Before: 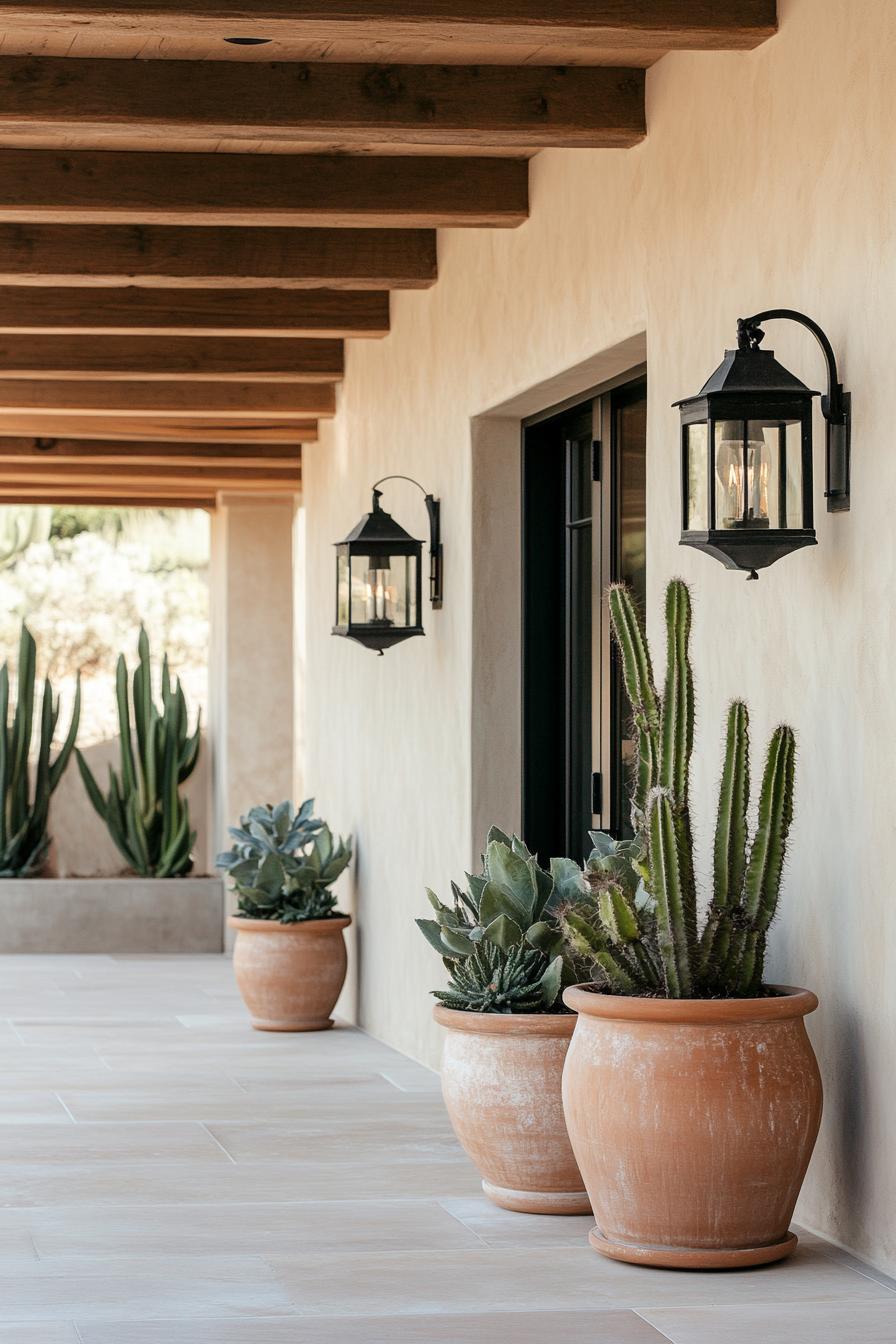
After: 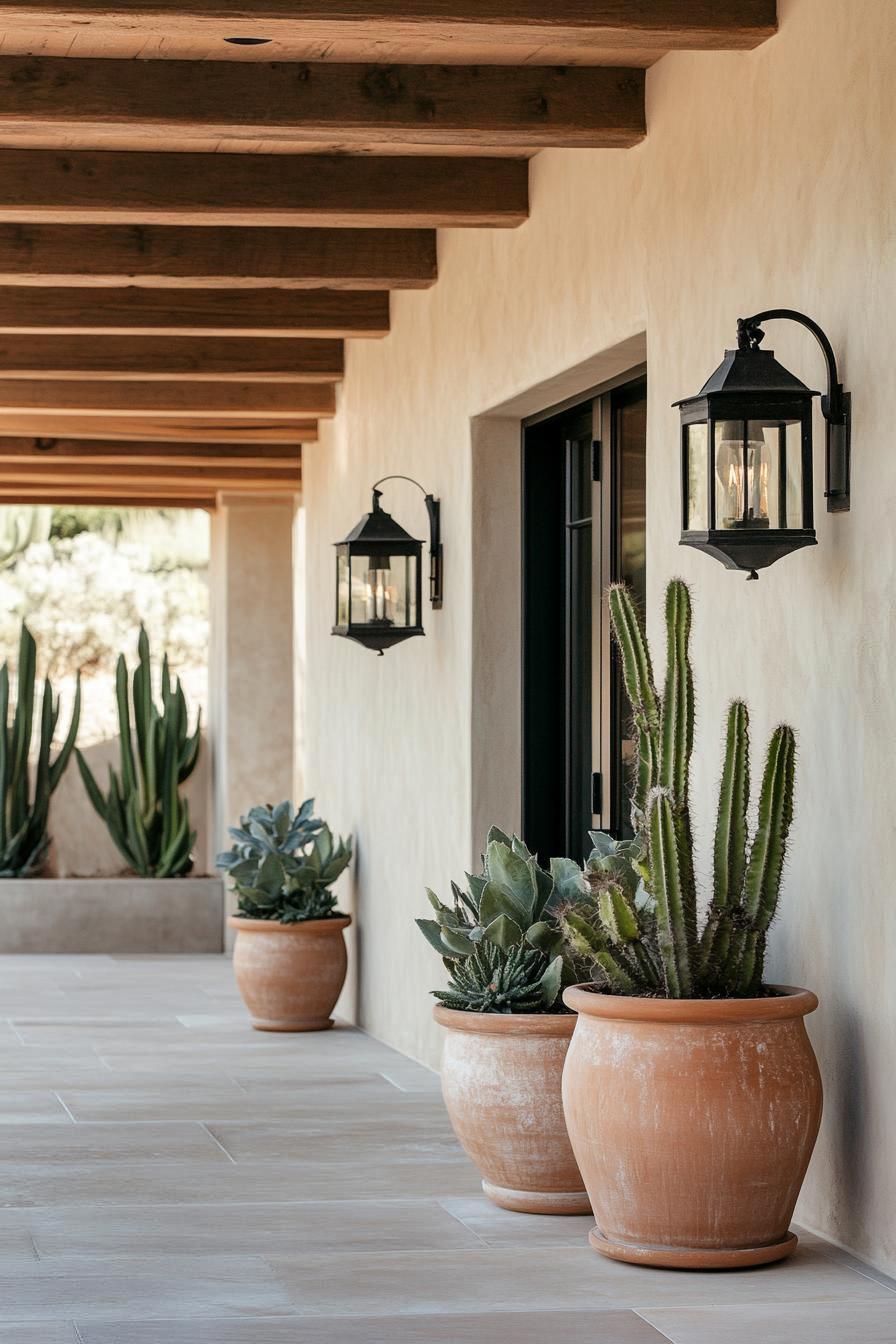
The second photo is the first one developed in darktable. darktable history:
shadows and highlights: radius 107.8, shadows 45.76, highlights -66.2, low approximation 0.01, soften with gaussian
